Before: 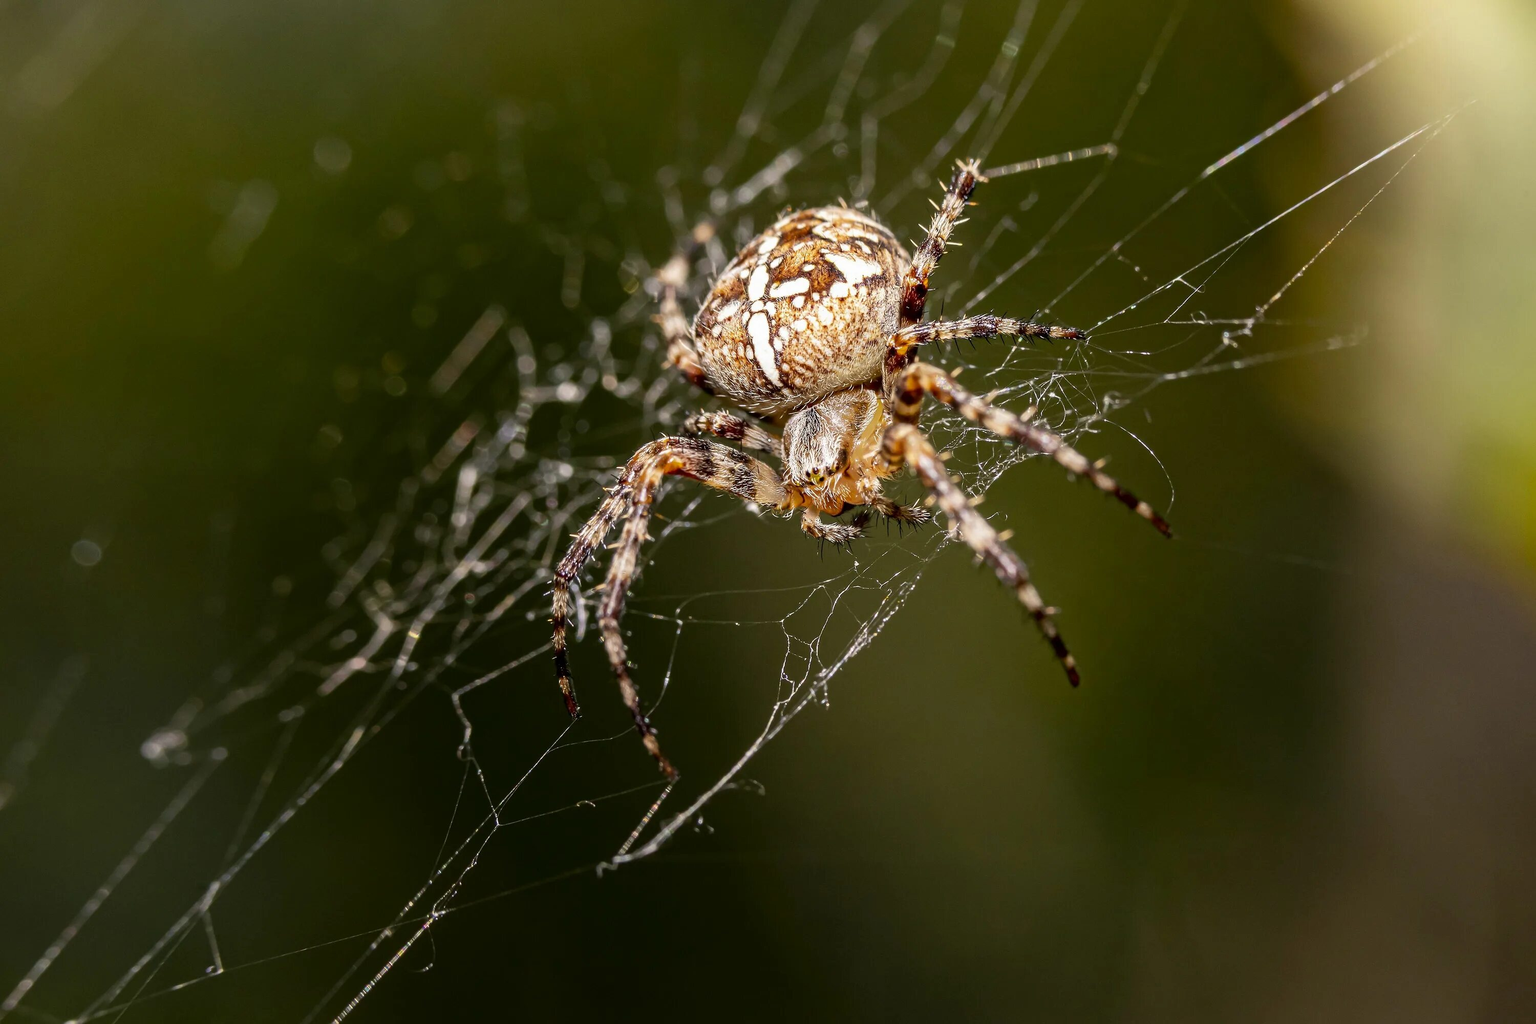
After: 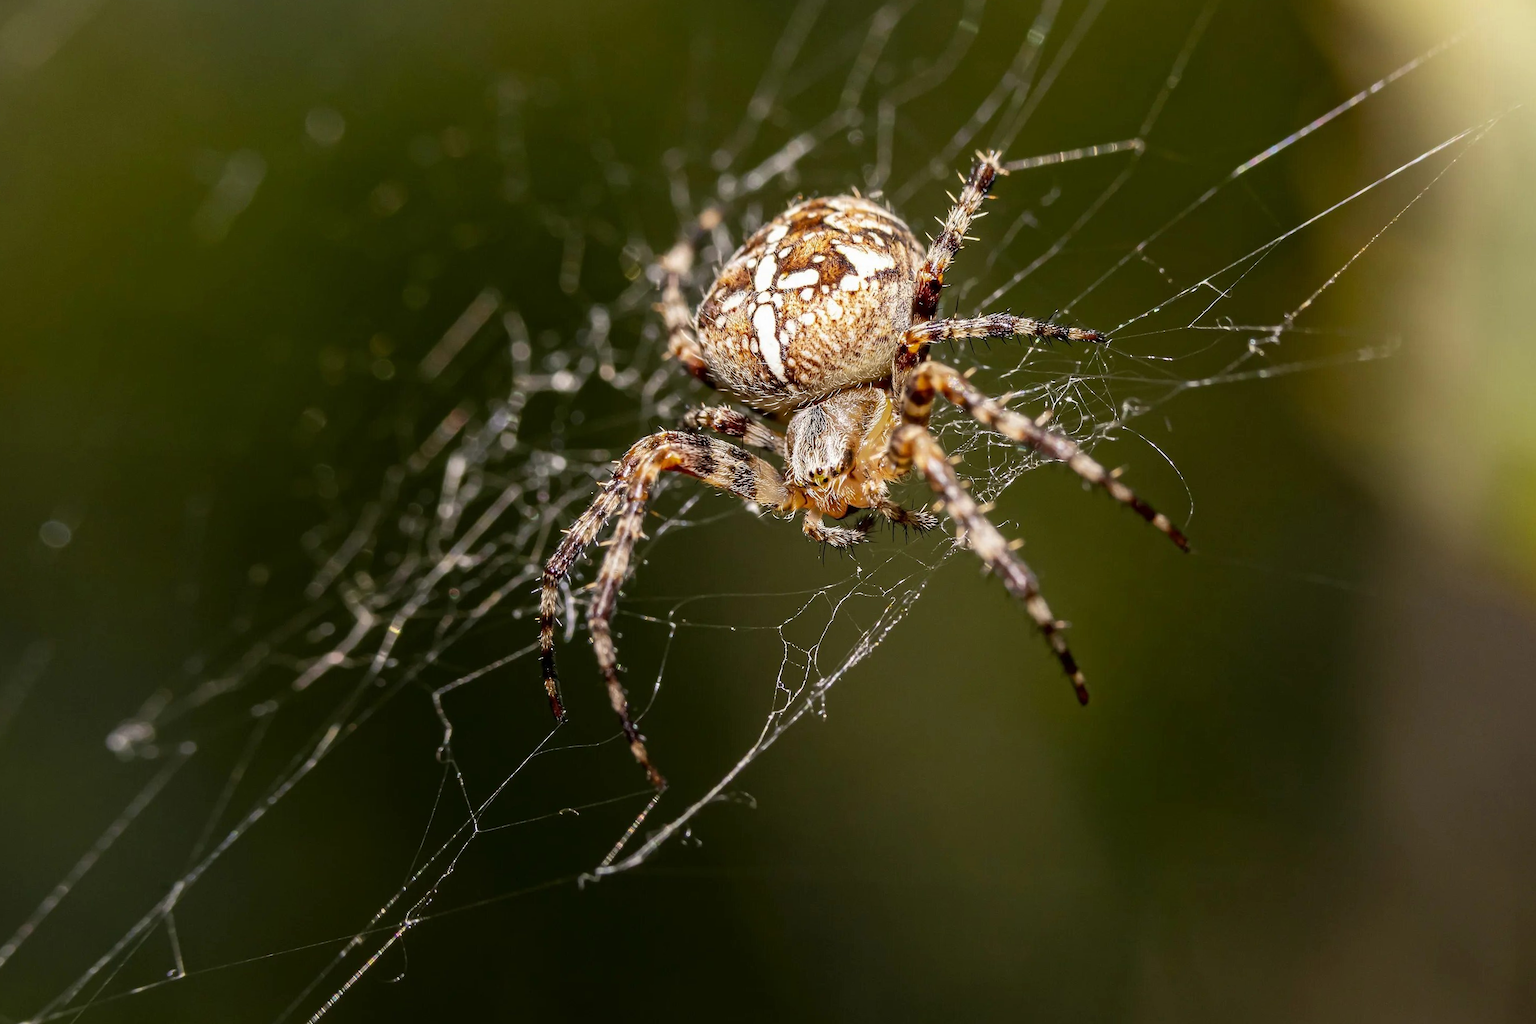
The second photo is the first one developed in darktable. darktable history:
crop and rotate: angle -1.72°
